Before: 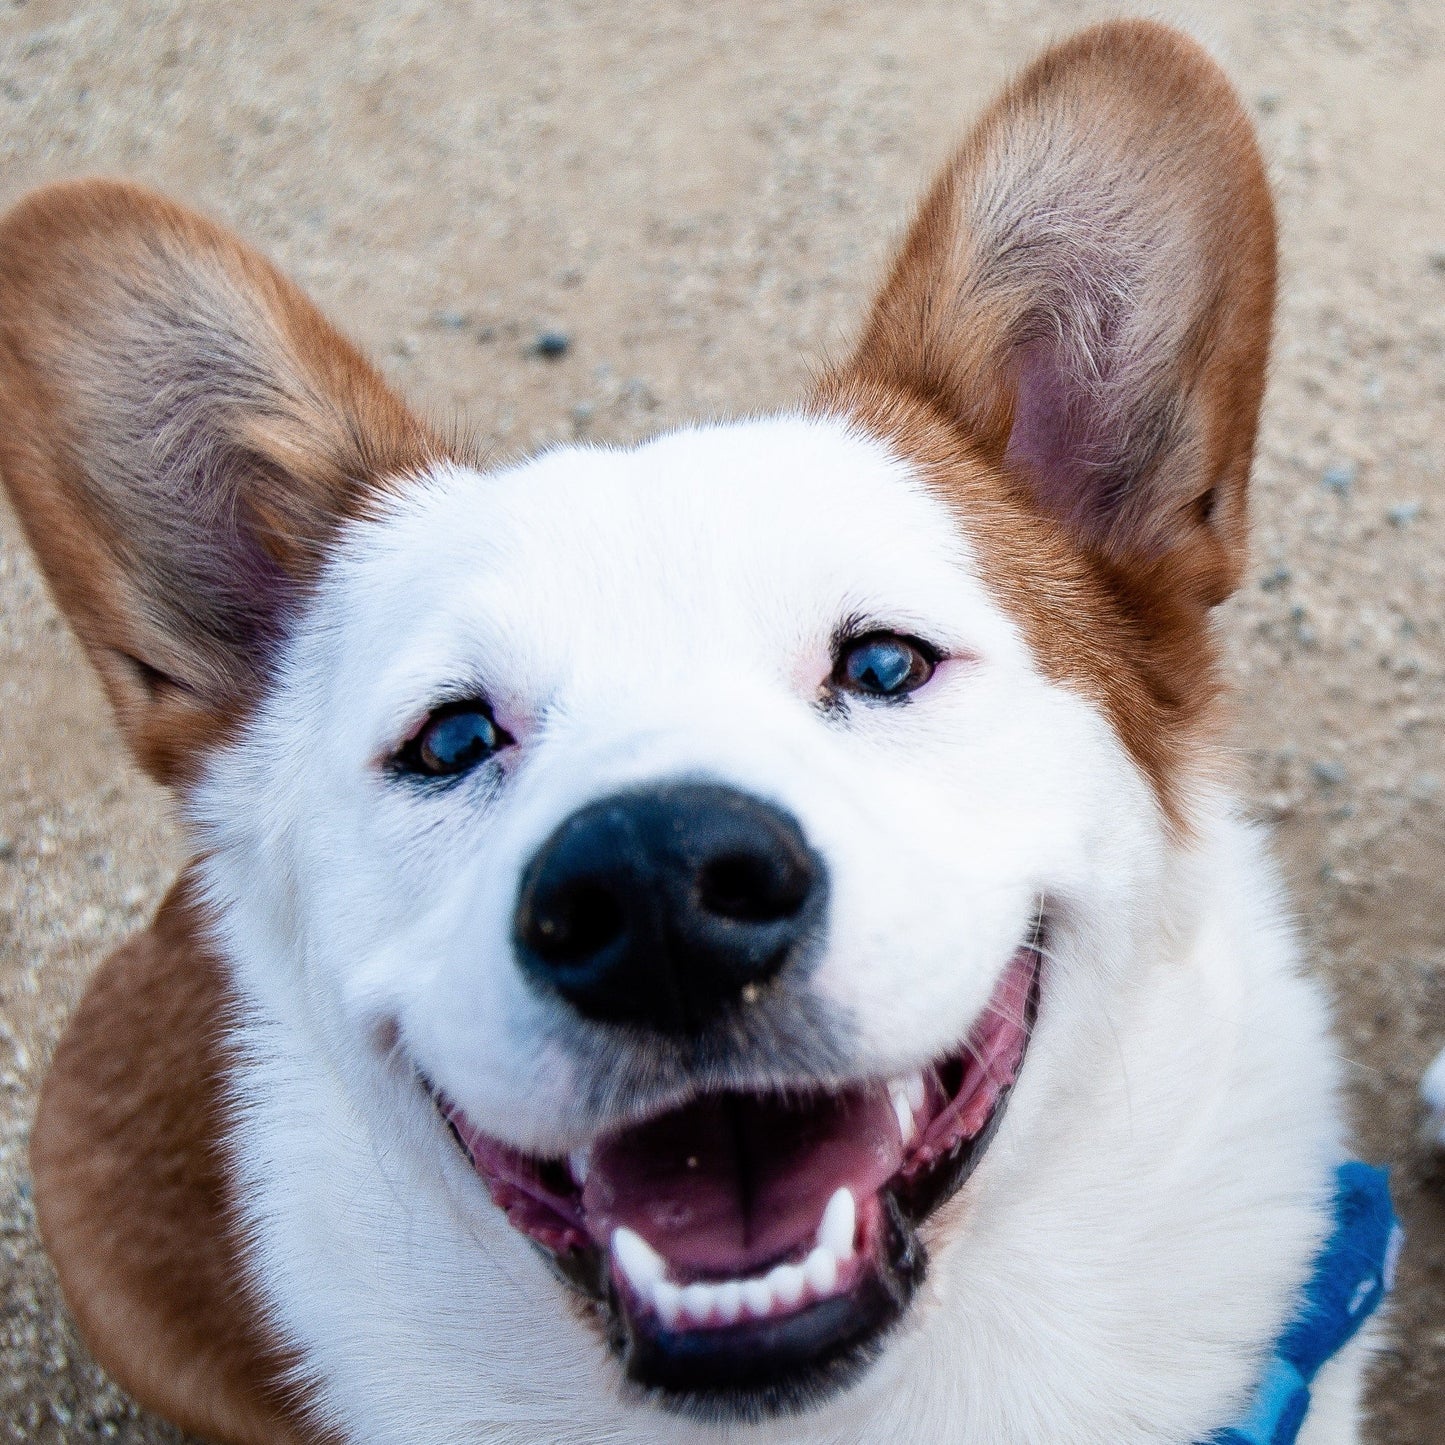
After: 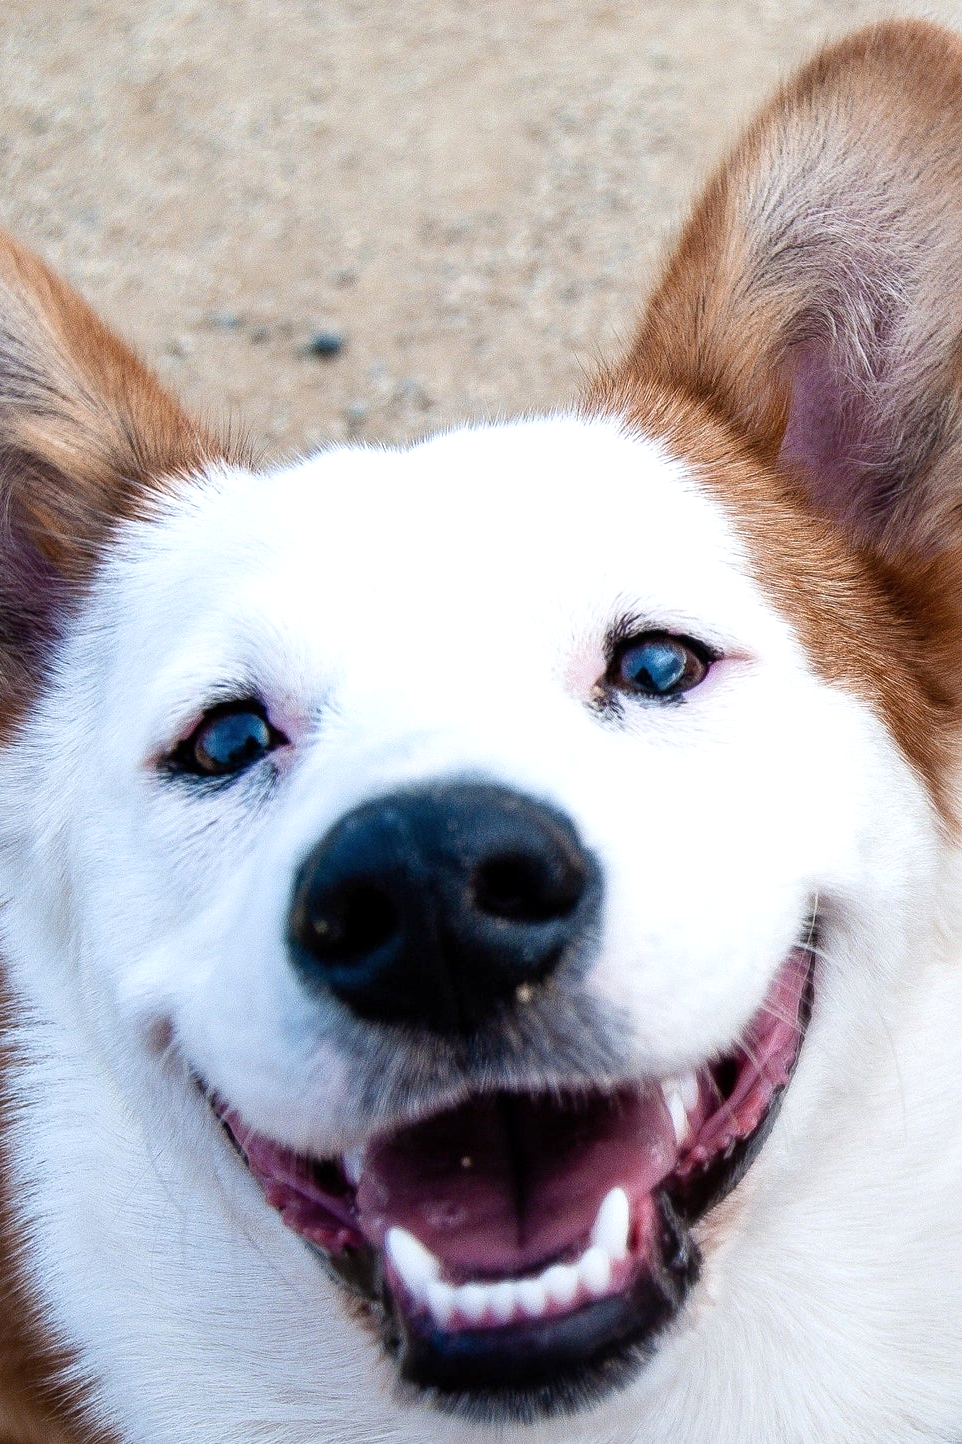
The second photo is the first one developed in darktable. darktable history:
crop and rotate: left 15.646%, right 17.732%
exposure: exposure 0.215 EV, compensate highlight preservation false
